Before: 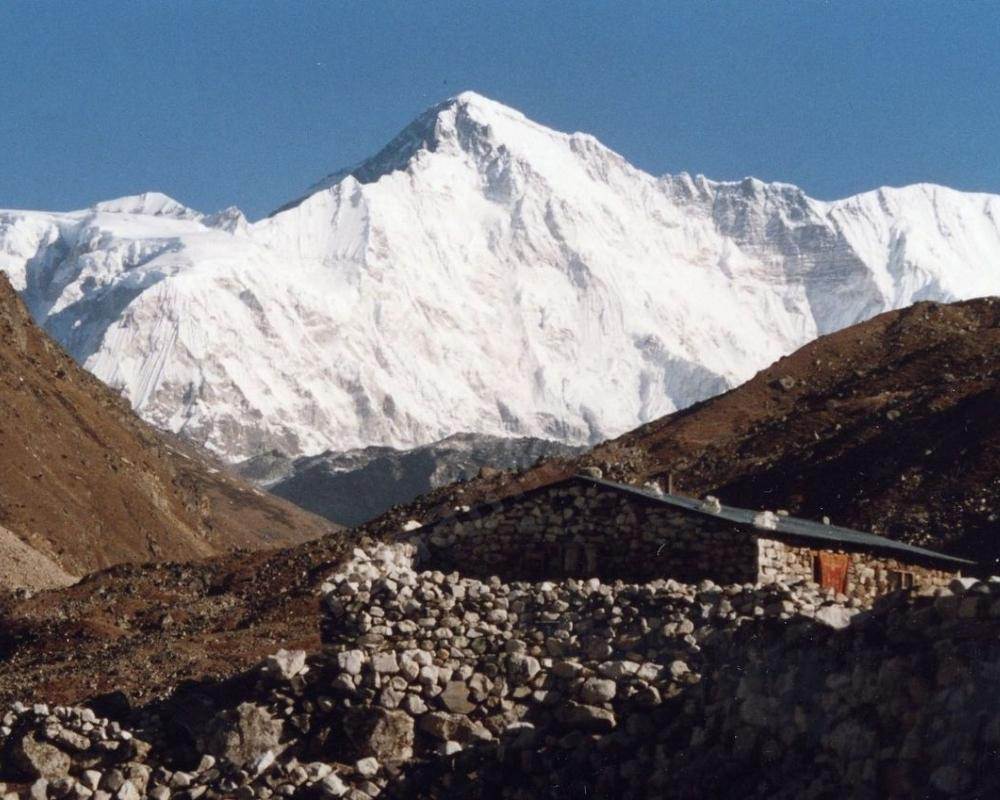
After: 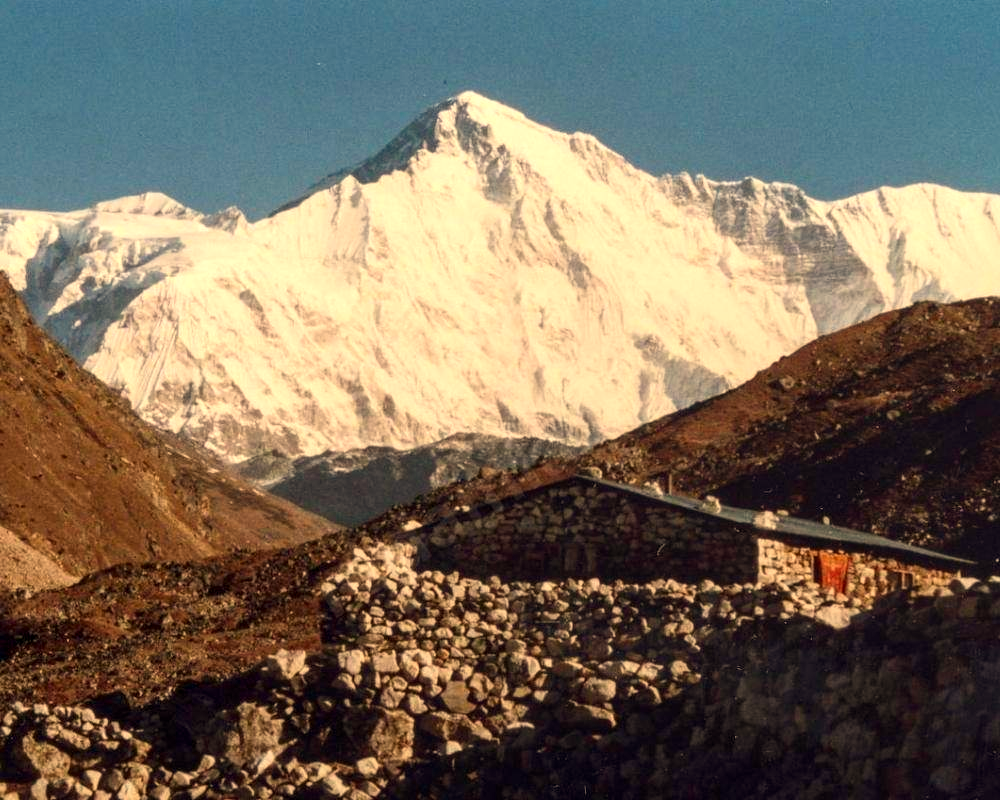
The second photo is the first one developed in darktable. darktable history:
local contrast: detail 130%
contrast brightness saturation: contrast 0.09, saturation 0.28
white balance: red 1.138, green 0.996, blue 0.812
